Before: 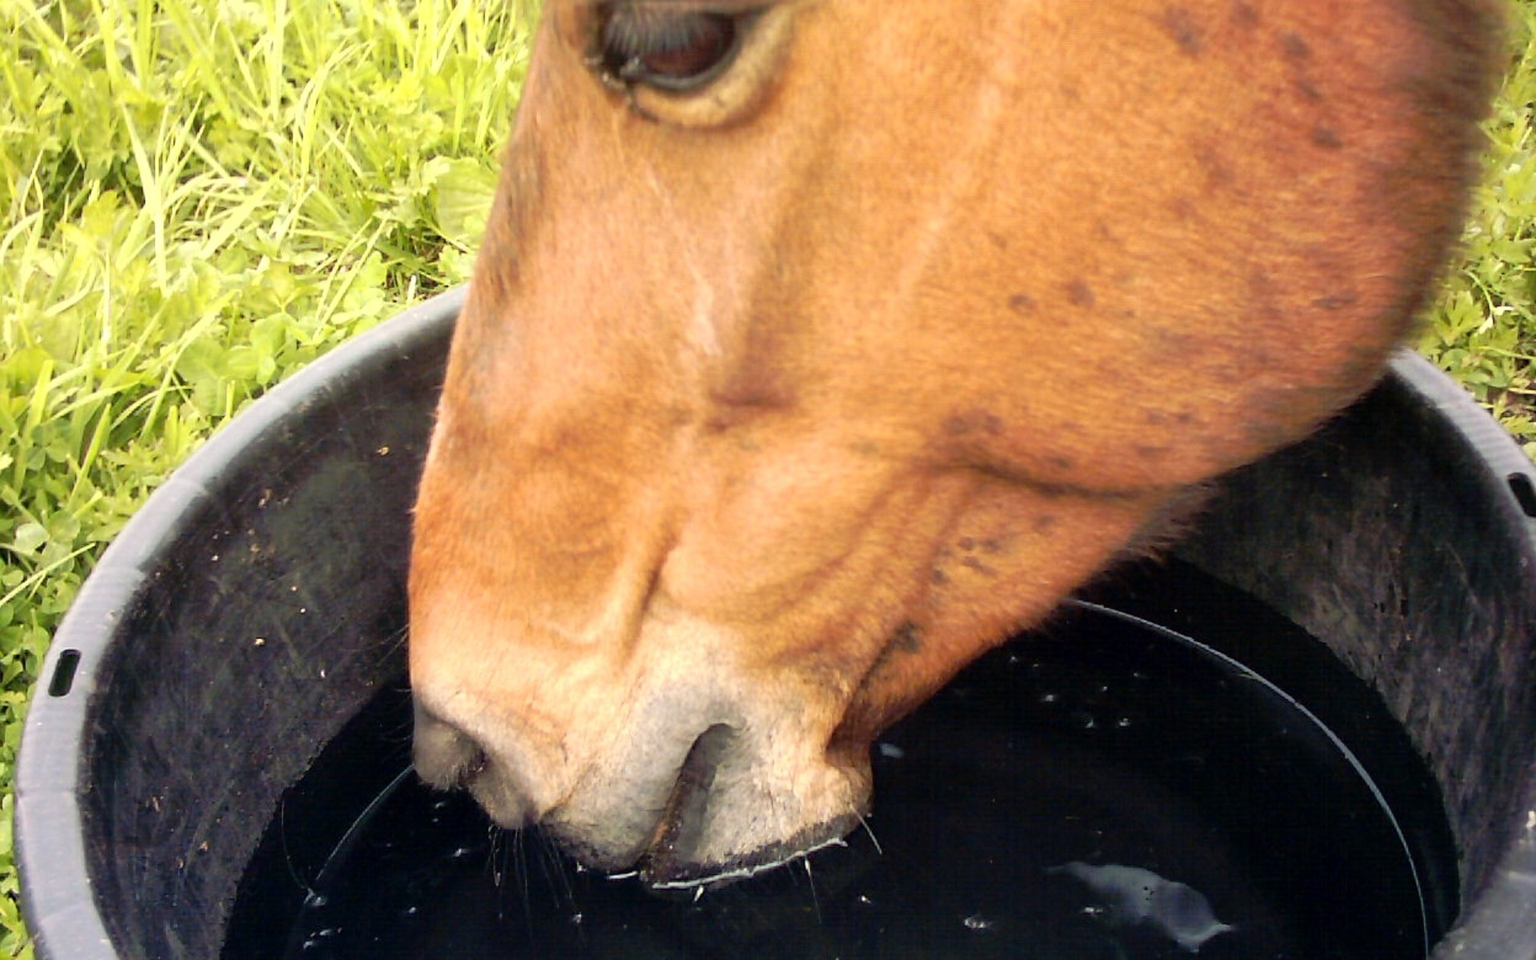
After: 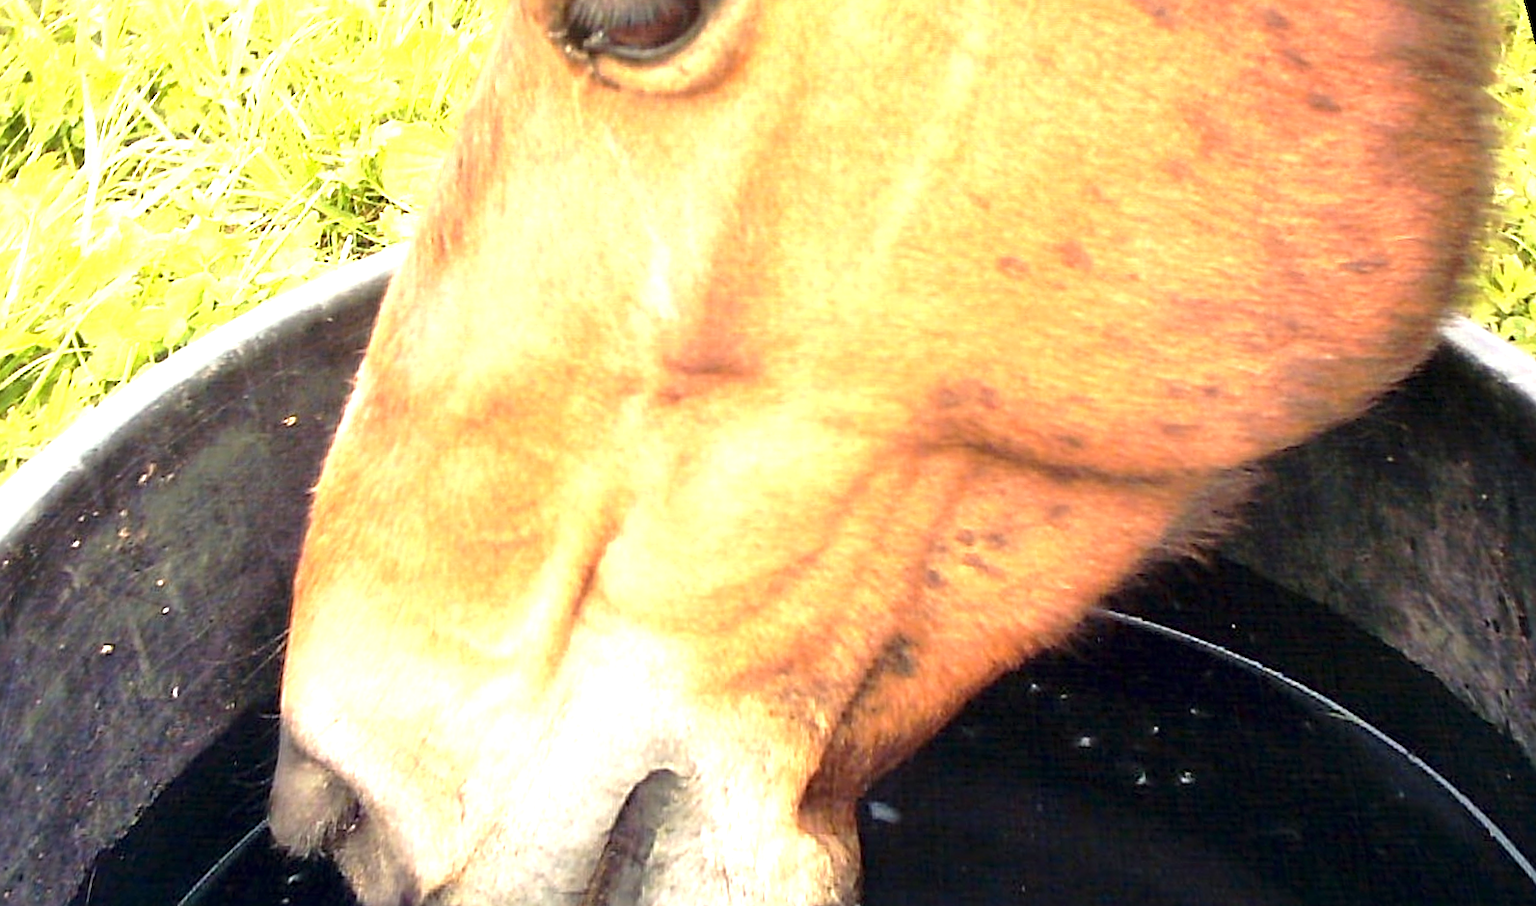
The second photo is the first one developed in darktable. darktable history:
crop: bottom 19.644%
exposure: exposure 1.15 EV, compensate highlight preservation false
rotate and perspective: rotation 0.72°, lens shift (vertical) -0.352, lens shift (horizontal) -0.051, crop left 0.152, crop right 0.859, crop top 0.019, crop bottom 0.964
sharpen: on, module defaults
